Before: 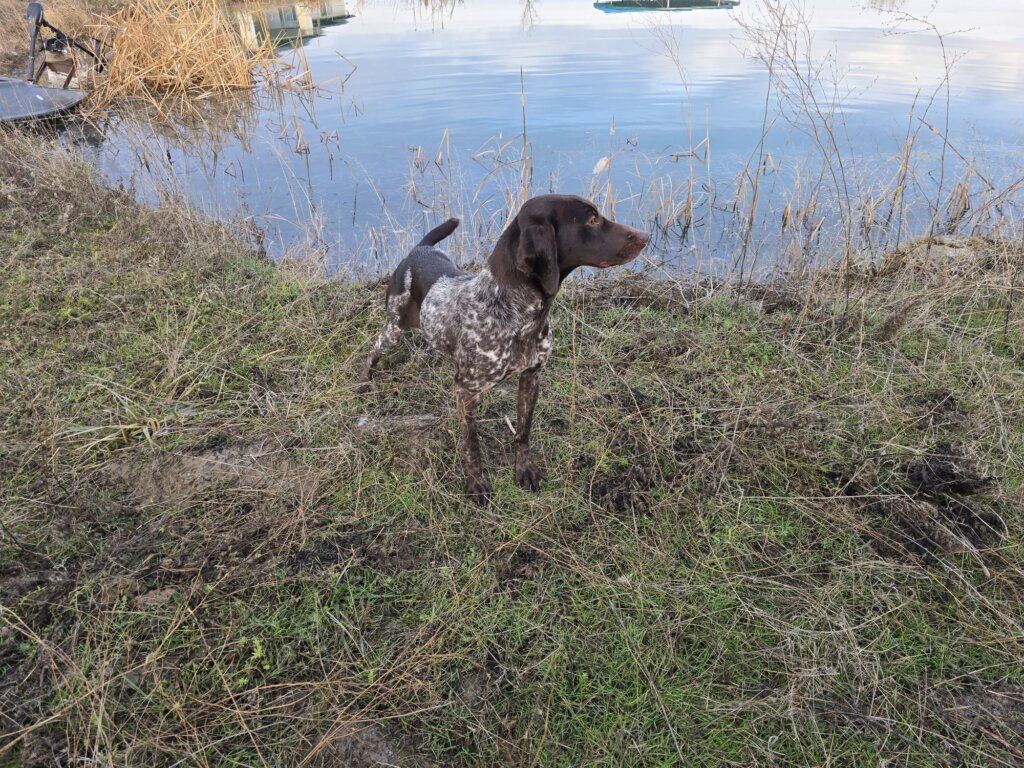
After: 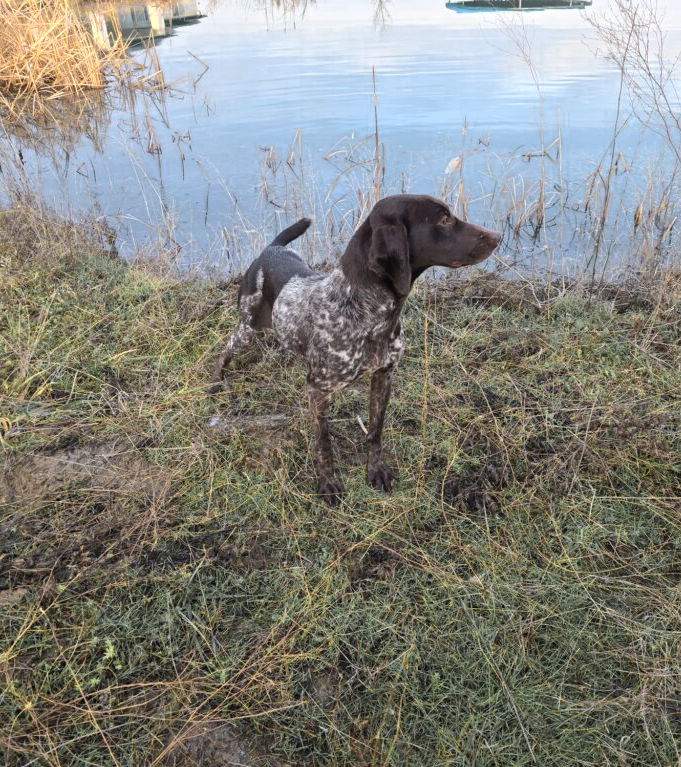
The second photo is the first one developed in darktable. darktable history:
crop and rotate: left 14.503%, right 18.917%
color zones: curves: ch0 [(0.004, 0.306) (0.107, 0.448) (0.252, 0.656) (0.41, 0.398) (0.595, 0.515) (0.768, 0.628)]; ch1 [(0.07, 0.323) (0.151, 0.452) (0.252, 0.608) (0.346, 0.221) (0.463, 0.189) (0.61, 0.368) (0.735, 0.395) (0.921, 0.412)]; ch2 [(0, 0.476) (0.132, 0.512) (0.243, 0.512) (0.397, 0.48) (0.522, 0.376) (0.634, 0.536) (0.761, 0.46)]
